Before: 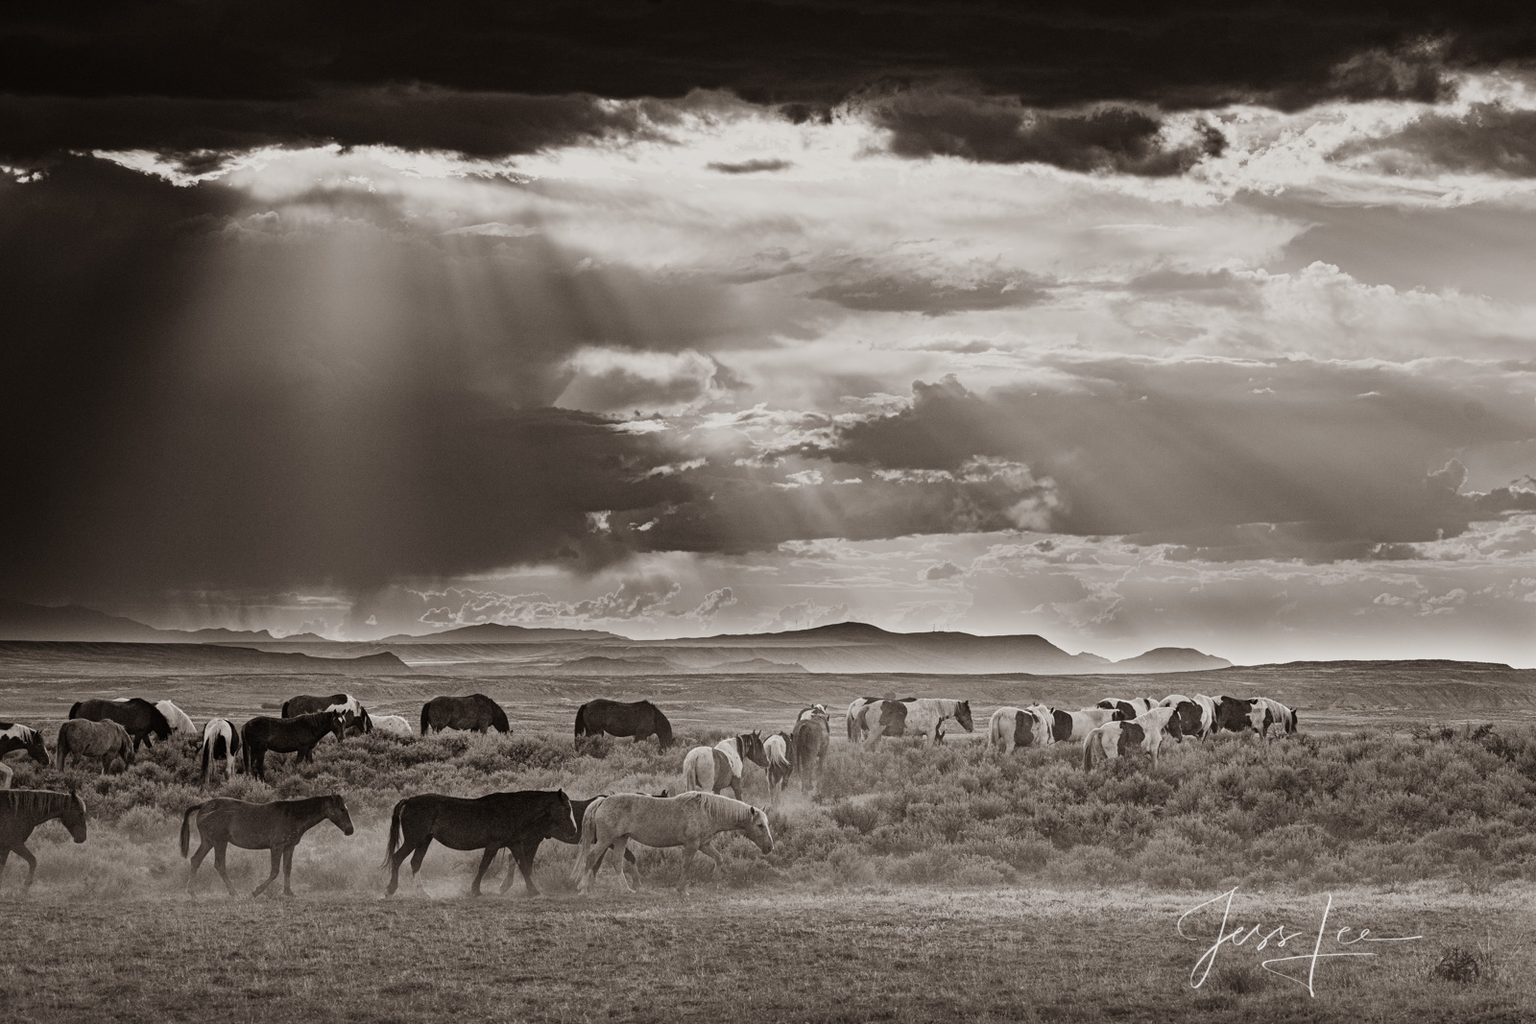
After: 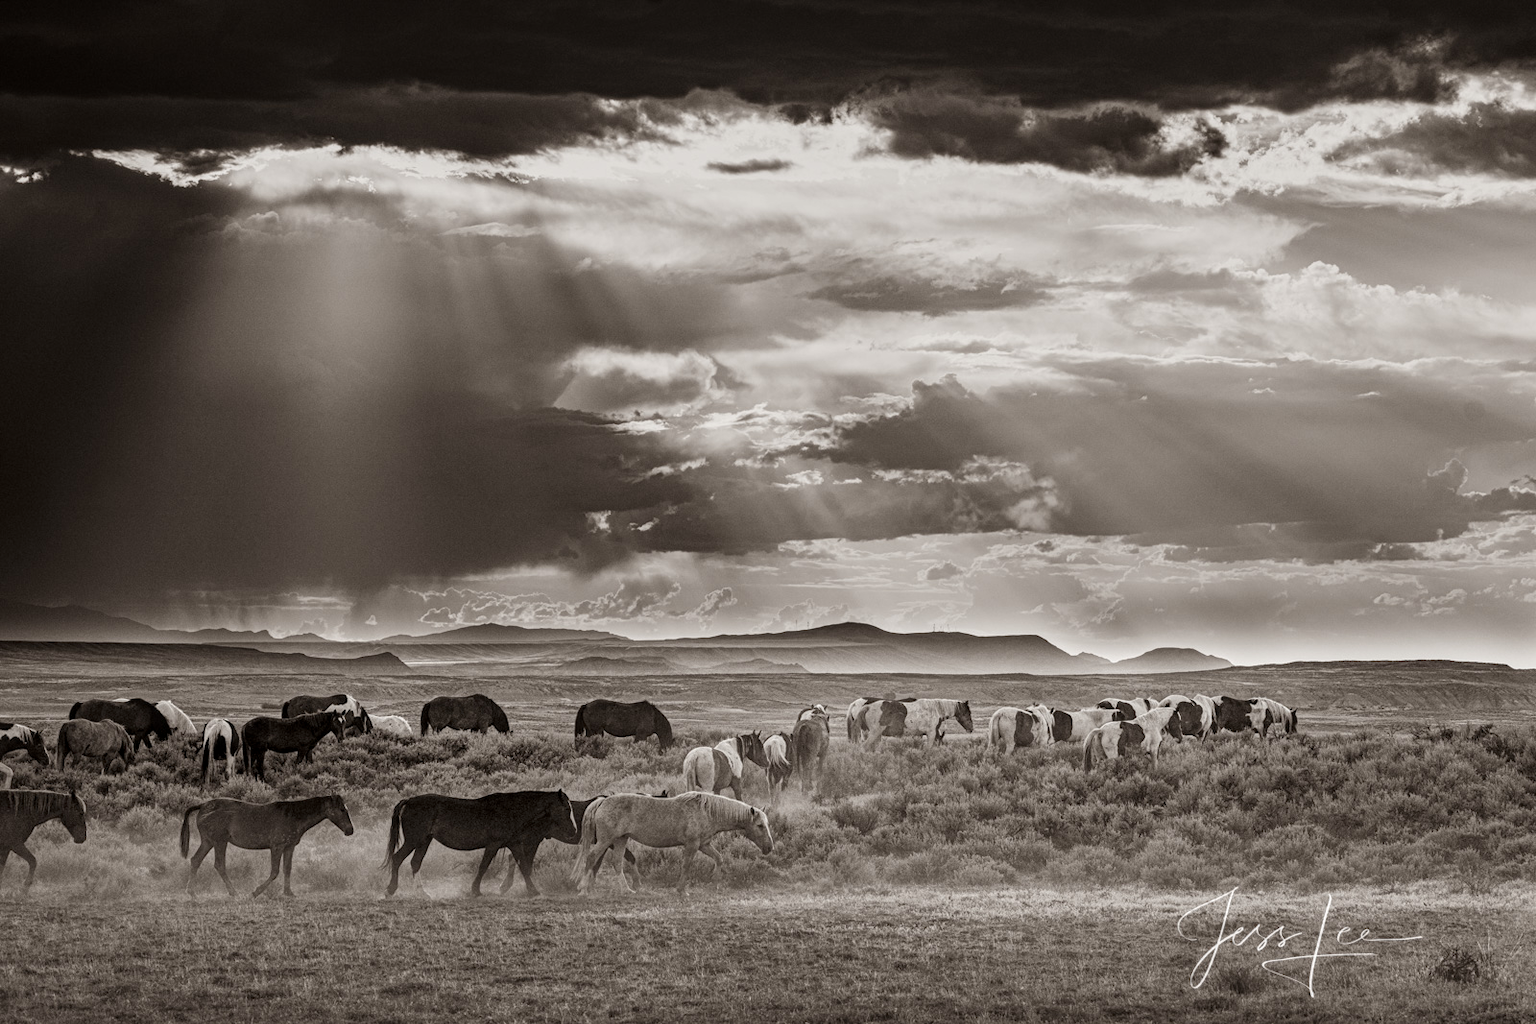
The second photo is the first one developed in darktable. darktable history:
local contrast: on, module defaults
shadows and highlights: shadows 0, highlights 40
